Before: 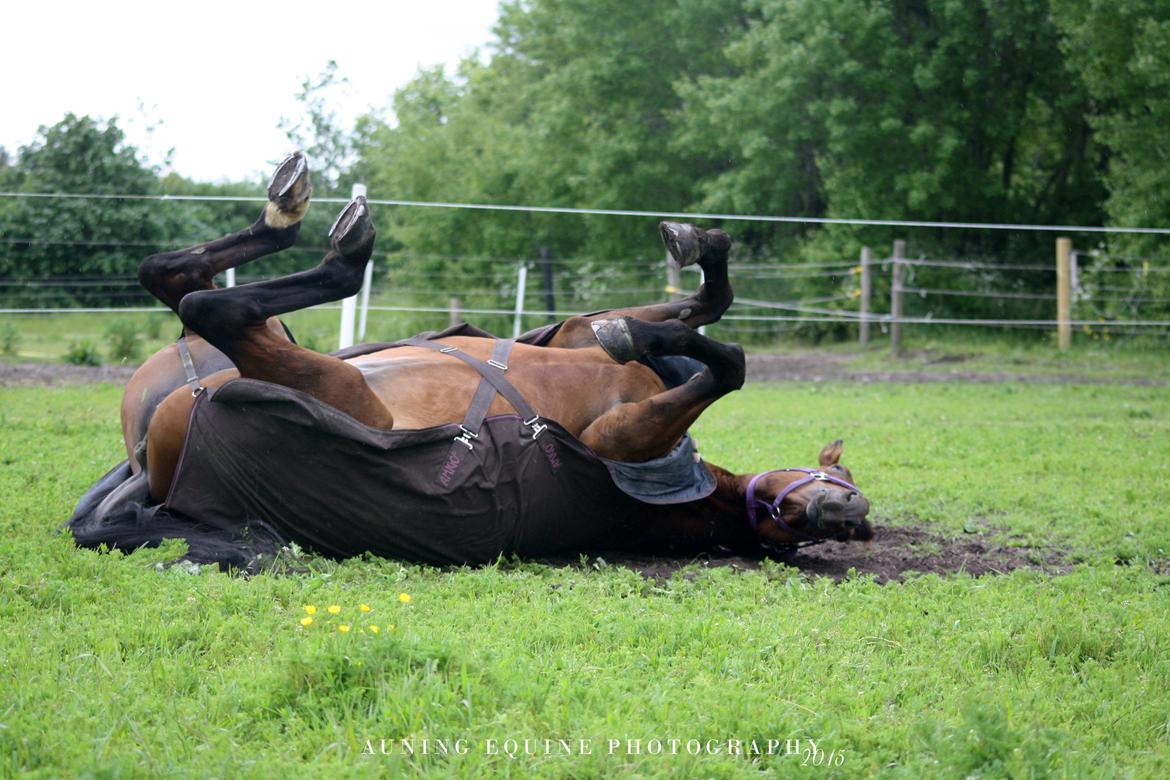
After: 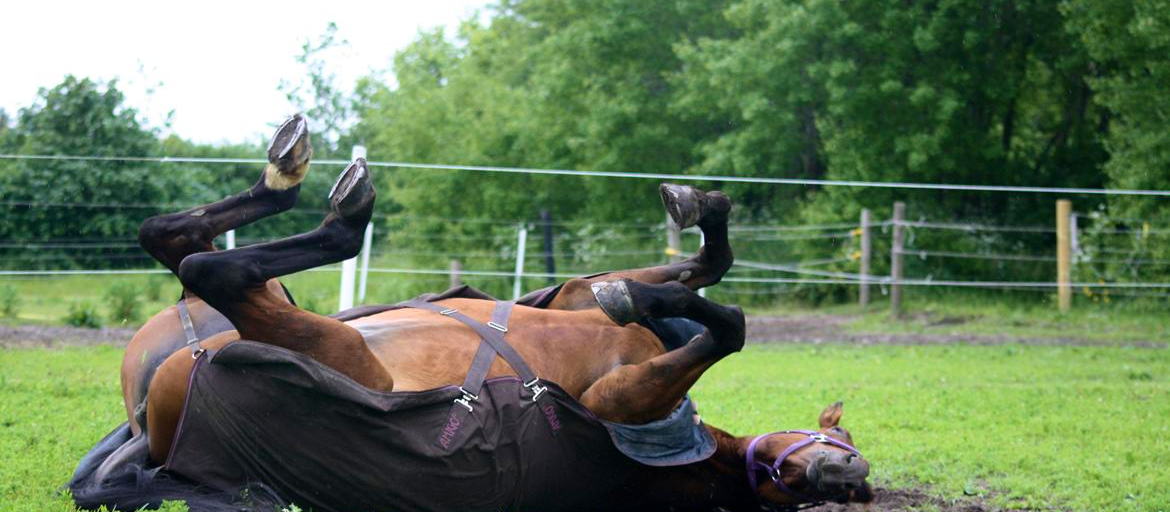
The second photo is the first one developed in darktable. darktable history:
exposure: compensate exposure bias true, compensate highlight preservation false
velvia: on, module defaults
contrast brightness saturation: contrast 0.103, brightness 0.026, saturation 0.089
crop and rotate: top 4.918%, bottom 29.421%
